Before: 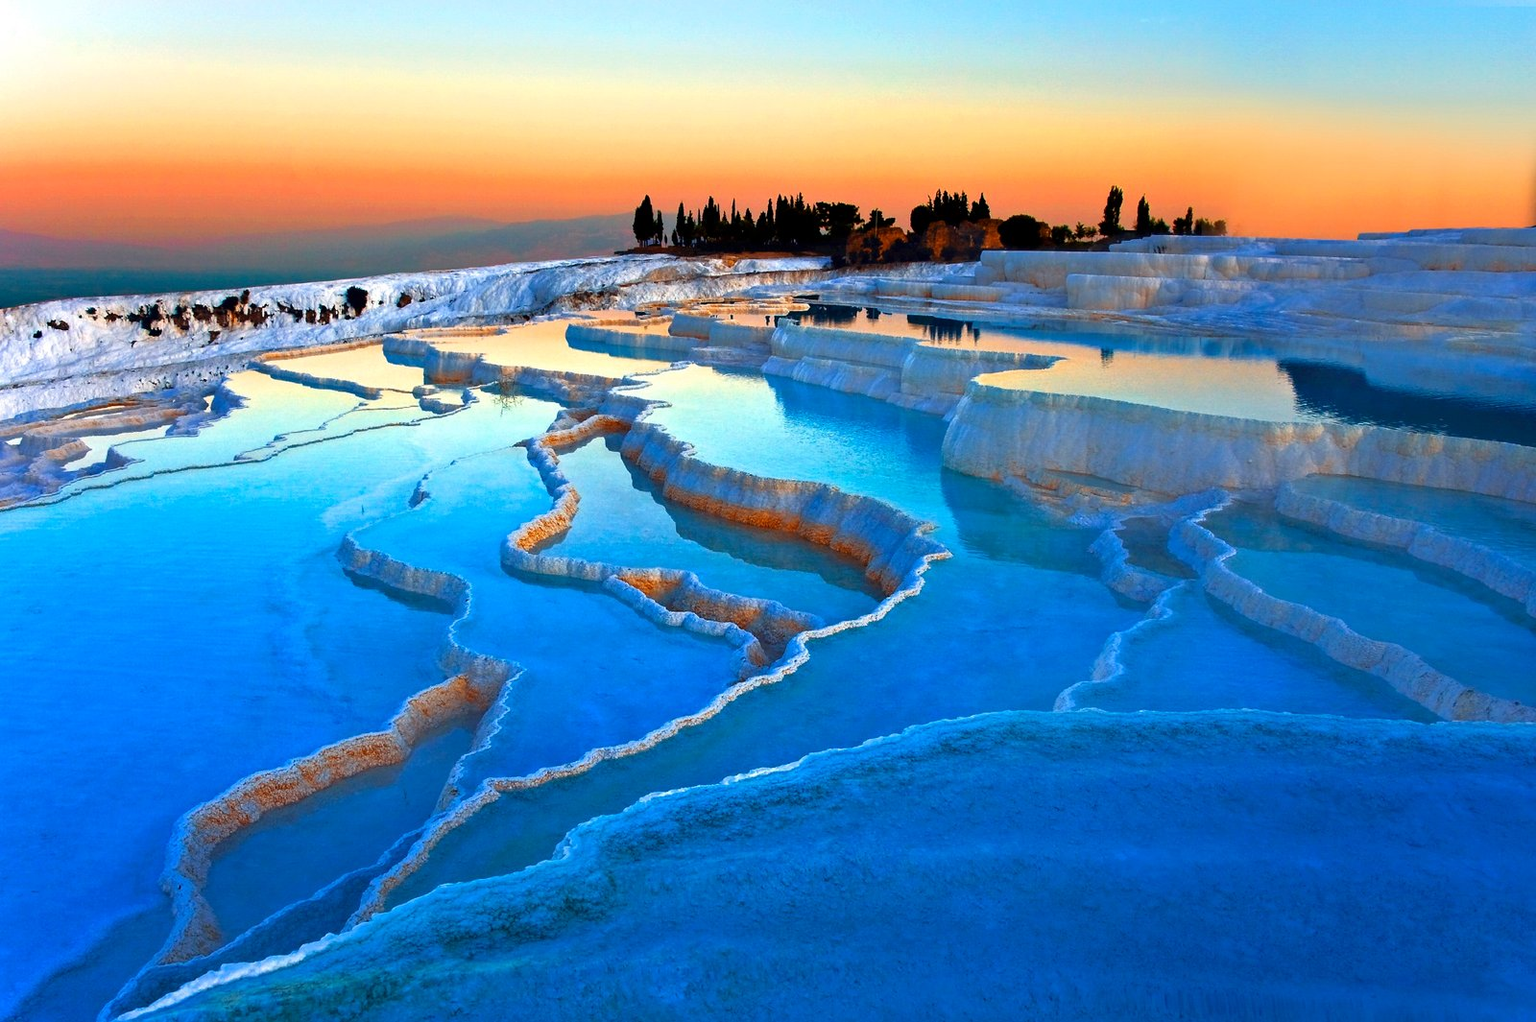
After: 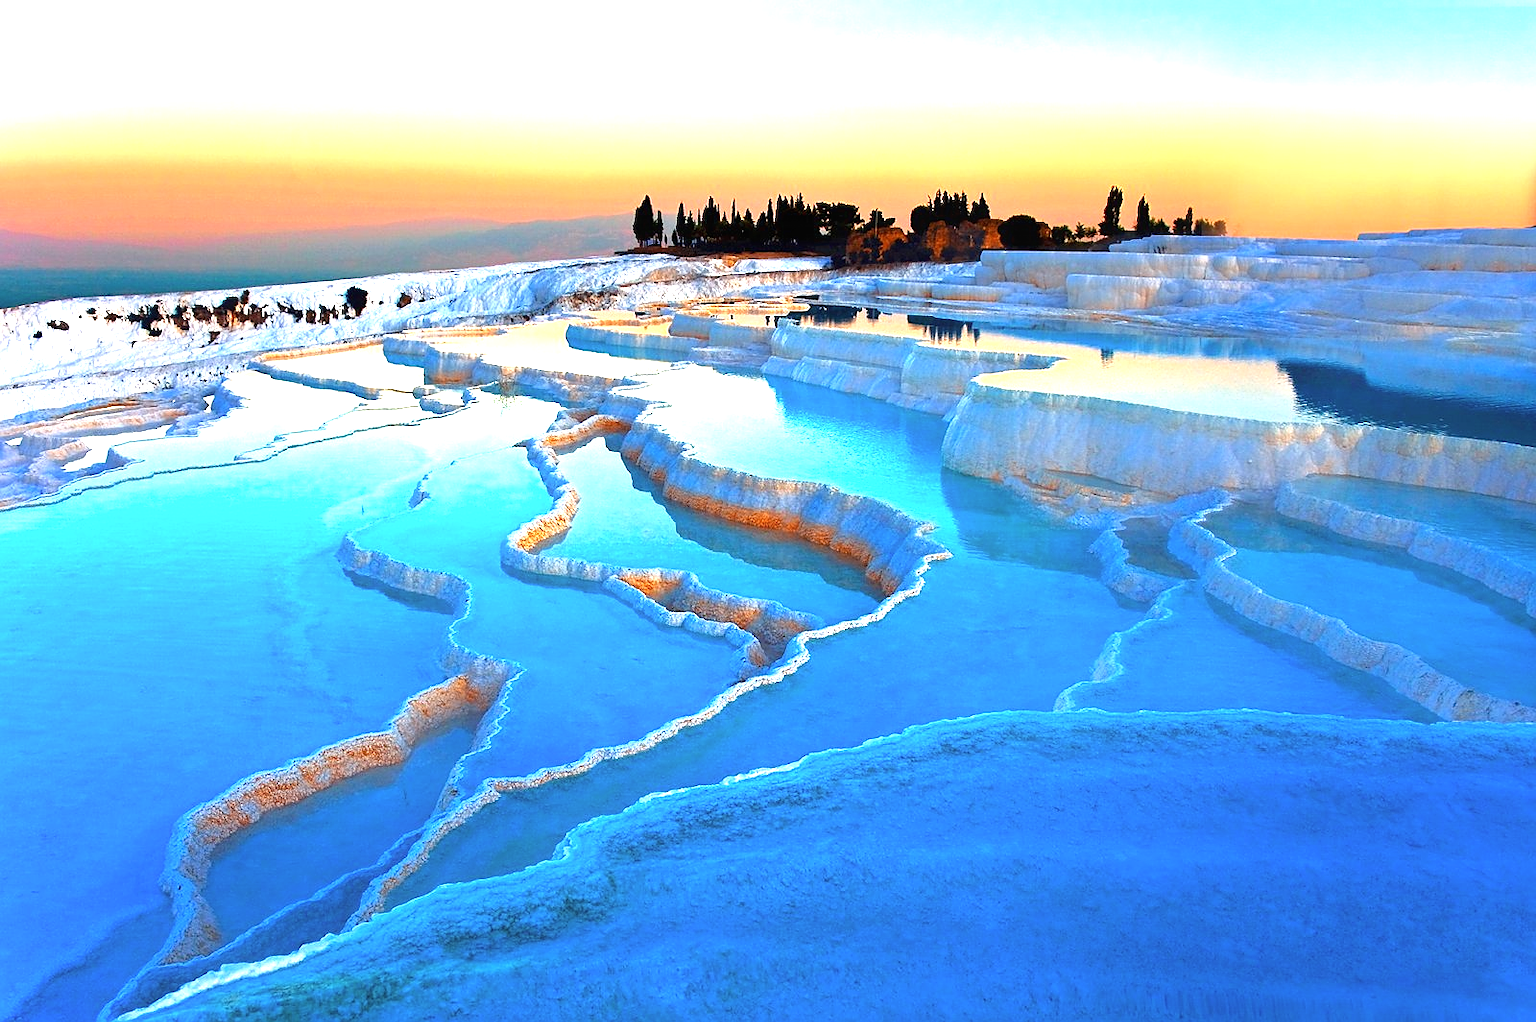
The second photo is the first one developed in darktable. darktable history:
contrast equalizer: y [[0.5, 0.488, 0.462, 0.461, 0.491, 0.5], [0.5 ×6], [0.5 ×6], [0 ×6], [0 ×6]]
contrast brightness saturation: saturation -0.068
exposure: black level correction 0, exposure 1.124 EV, compensate highlight preservation false
sharpen: radius 1.034
